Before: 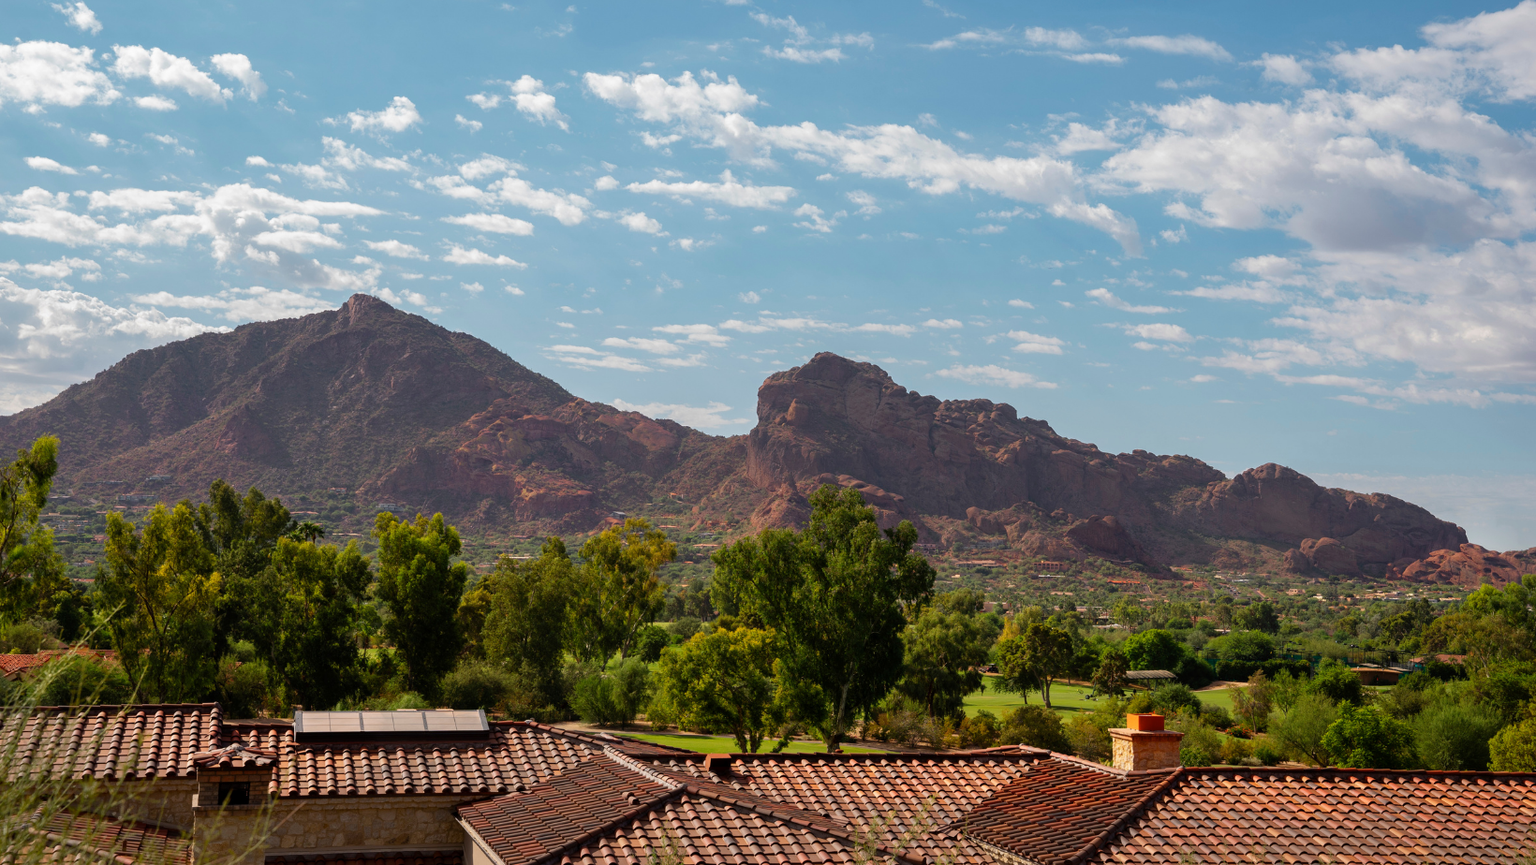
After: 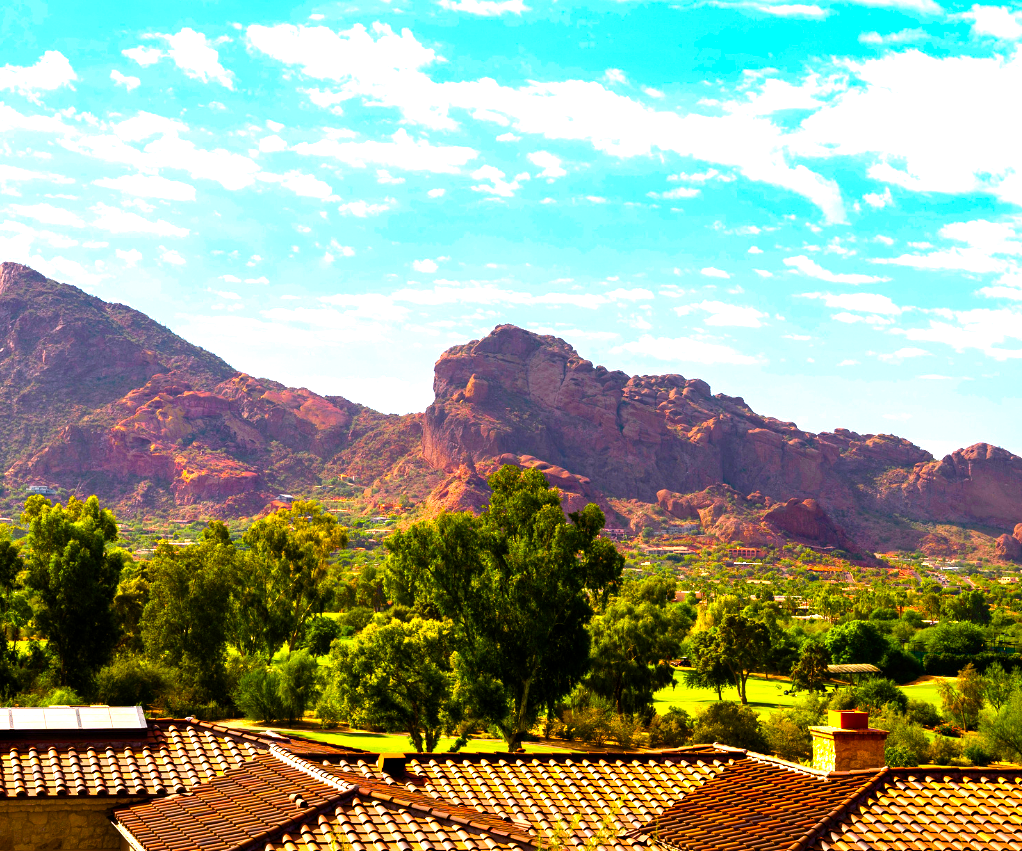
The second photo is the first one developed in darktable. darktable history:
crop and rotate: left 22.918%, top 5.629%, right 14.711%, bottom 2.247%
tone equalizer: -8 EV -0.75 EV, -7 EV -0.7 EV, -6 EV -0.6 EV, -5 EV -0.4 EV, -3 EV 0.4 EV, -2 EV 0.6 EV, -1 EV 0.7 EV, +0 EV 0.75 EV, edges refinement/feathering 500, mask exposure compensation -1.57 EV, preserve details no
exposure: black level correction 0.001, exposure 0.5 EV, compensate exposure bias true, compensate highlight preservation false
color balance rgb: linear chroma grading › global chroma 25%, perceptual saturation grading › global saturation 45%, perceptual saturation grading › highlights -50%, perceptual saturation grading › shadows 30%, perceptual brilliance grading › global brilliance 18%, global vibrance 40%
white balance: emerald 1
color balance: output saturation 110%
